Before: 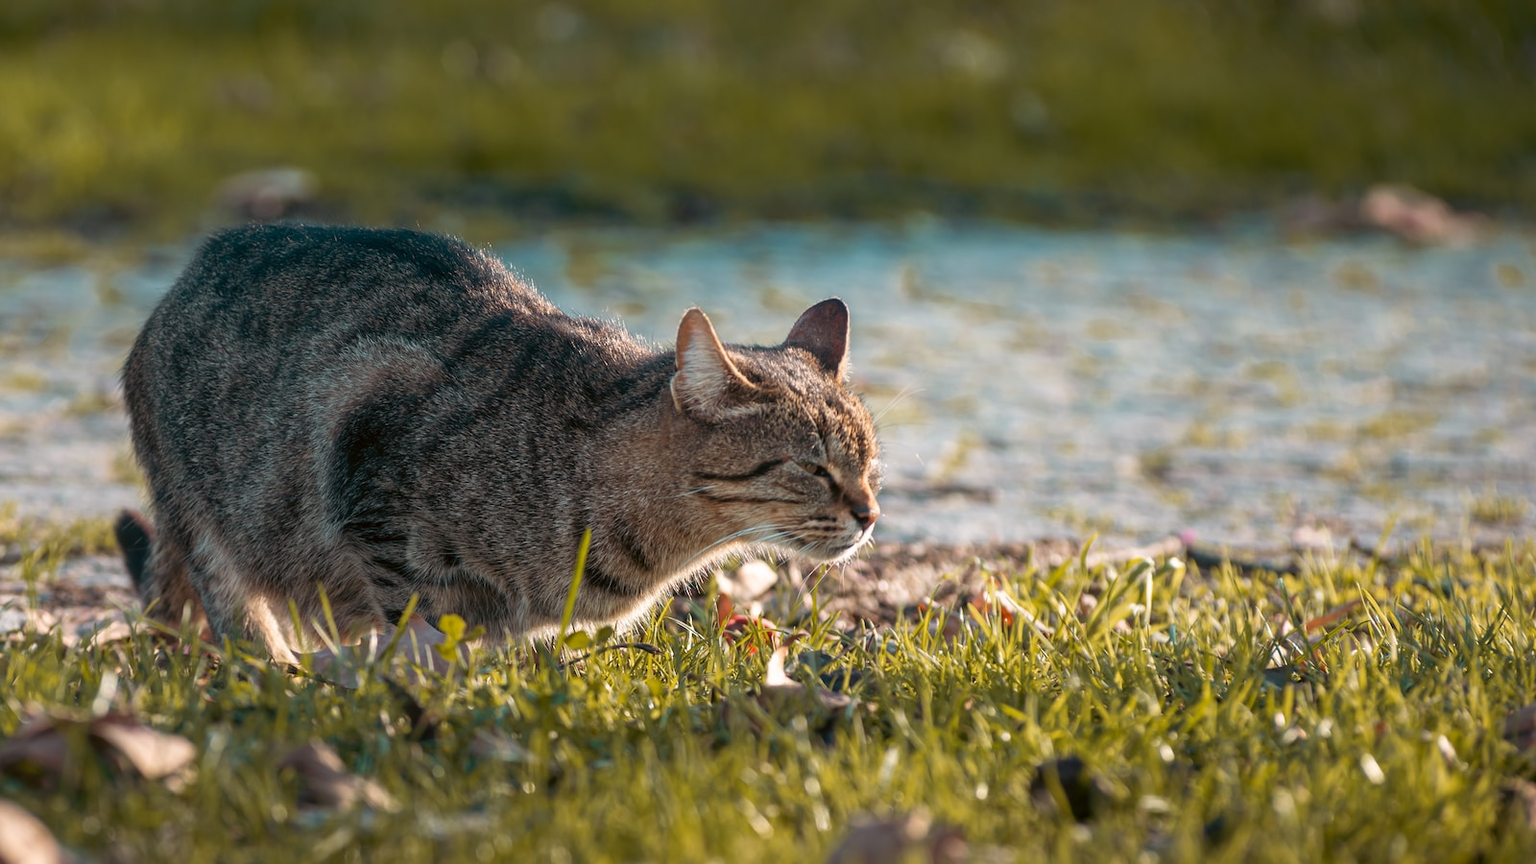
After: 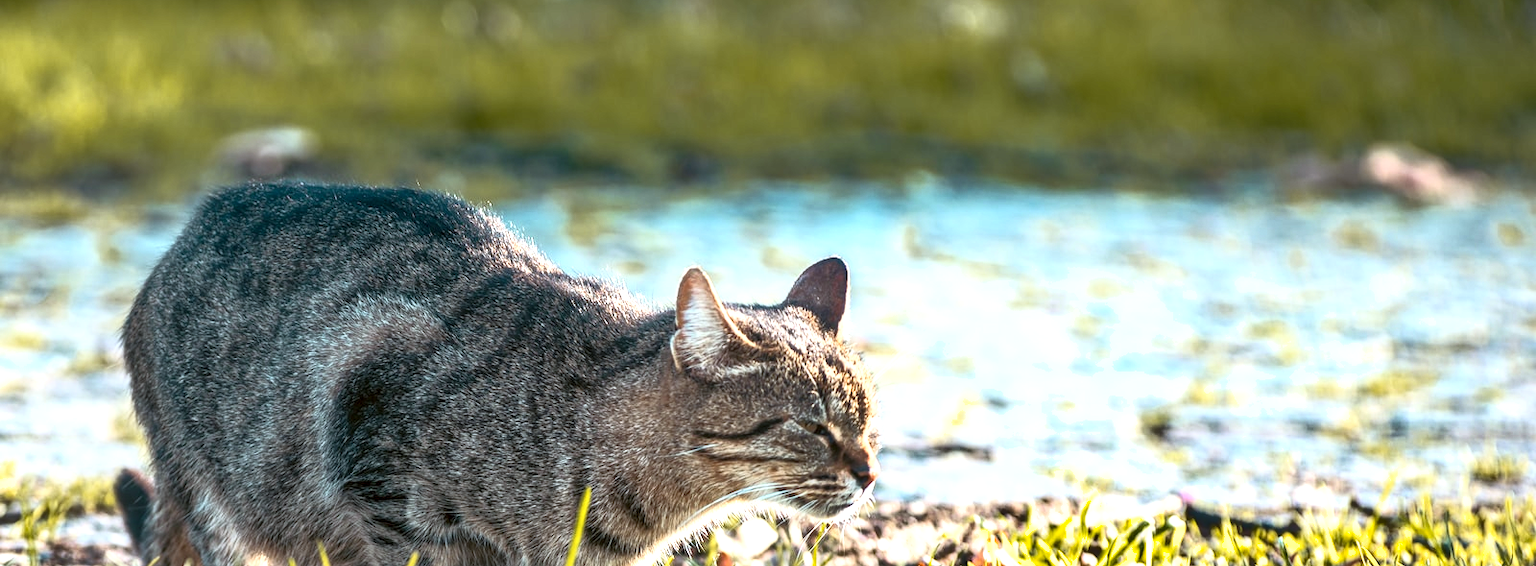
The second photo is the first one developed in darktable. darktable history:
shadows and highlights: soften with gaussian
crop and rotate: top 4.848%, bottom 29.503%
base curve: curves: ch0 [(0, 0) (0.257, 0.25) (0.482, 0.586) (0.757, 0.871) (1, 1)]
local contrast: on, module defaults
color zones: curves: ch2 [(0, 0.5) (0.143, 0.5) (0.286, 0.489) (0.415, 0.421) (0.571, 0.5) (0.714, 0.5) (0.857, 0.5) (1, 0.5)]
white balance: red 0.925, blue 1.046
exposure: black level correction 0, exposure 1.2 EV, compensate highlight preservation false
